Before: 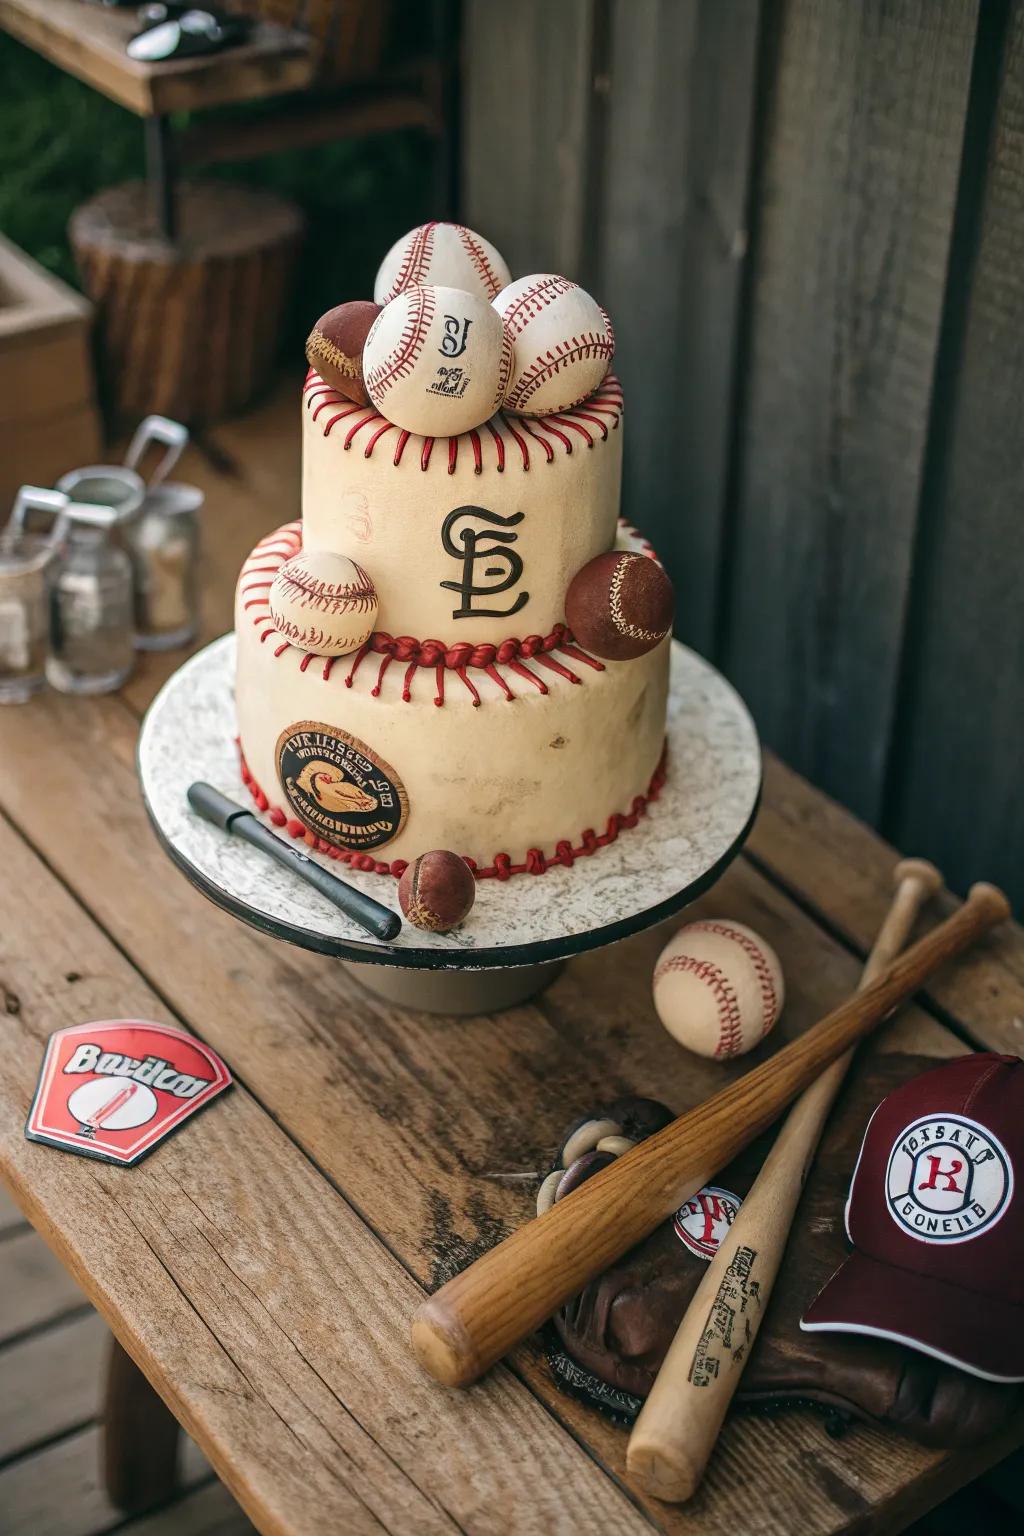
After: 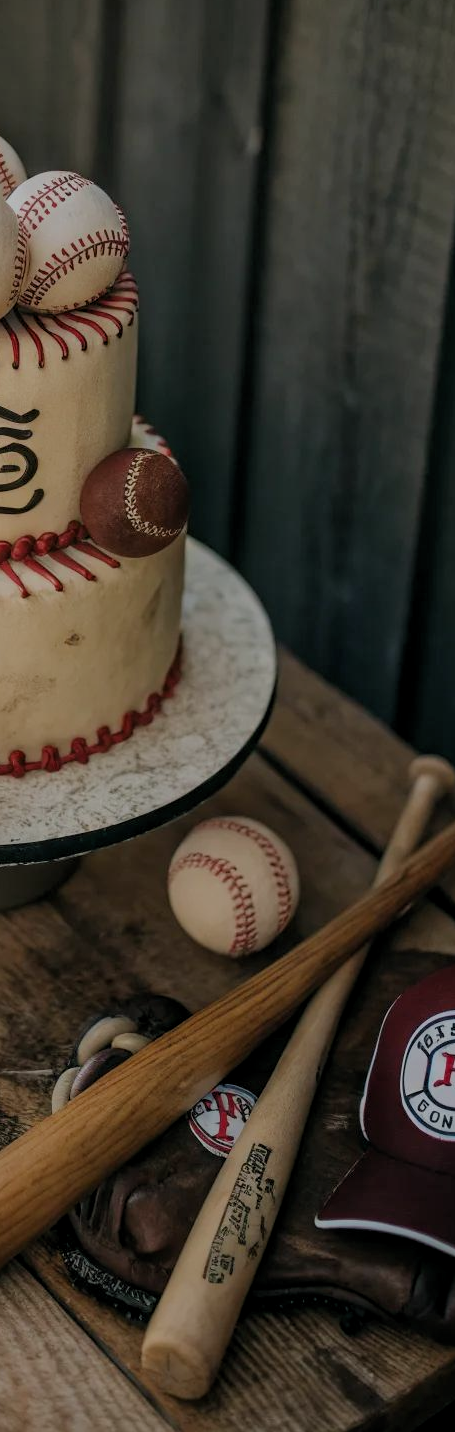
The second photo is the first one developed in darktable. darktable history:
crop: left 47.373%, top 6.744%, right 8.117%
exposure: black level correction 0, exposure -0.718 EV, compensate highlight preservation false
filmic rgb: black relative exposure -16 EV, white relative exposure 4.03 EV, target black luminance 0%, hardness 7.6, latitude 73.07%, contrast 0.899, highlights saturation mix 10.49%, shadows ↔ highlights balance -0.371%
levels: levels [0.016, 0.5, 0.996]
